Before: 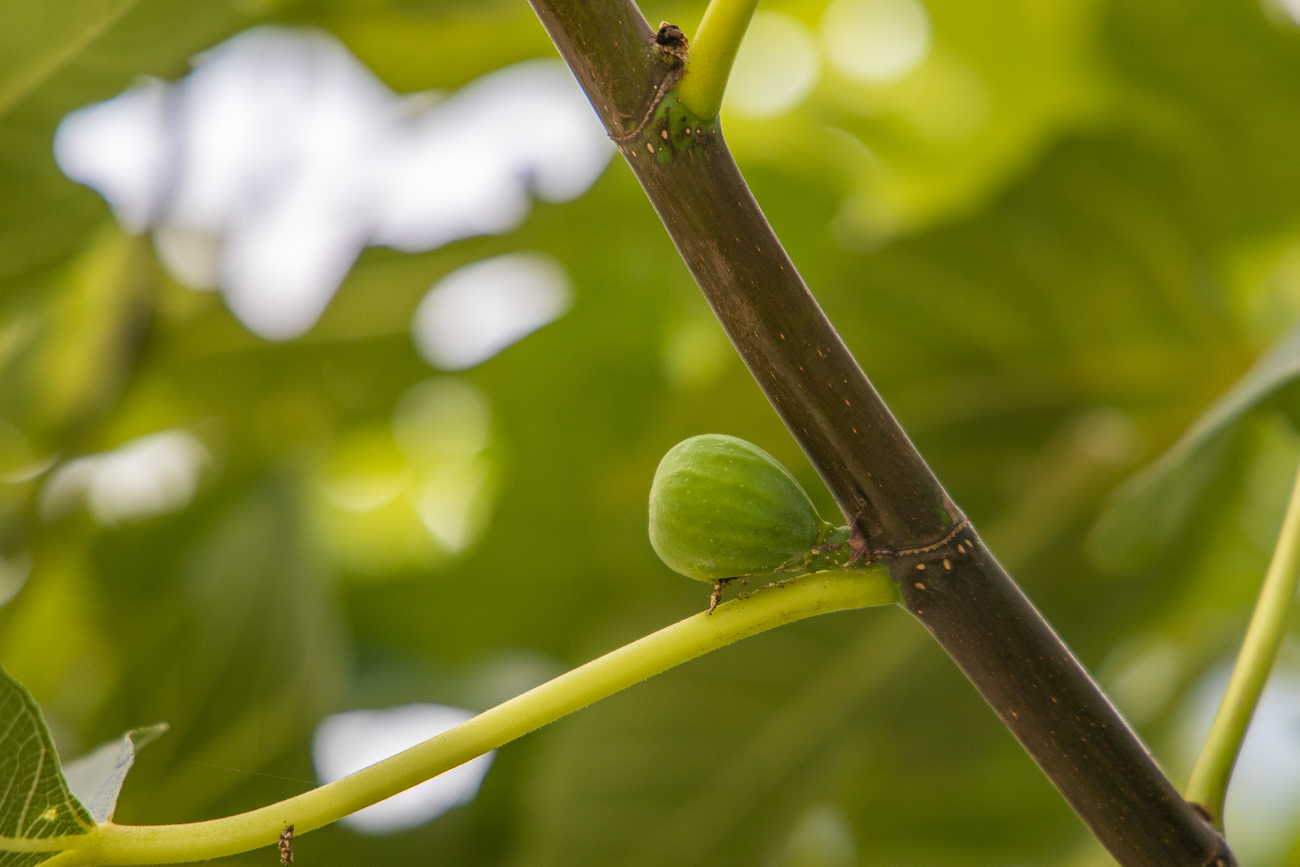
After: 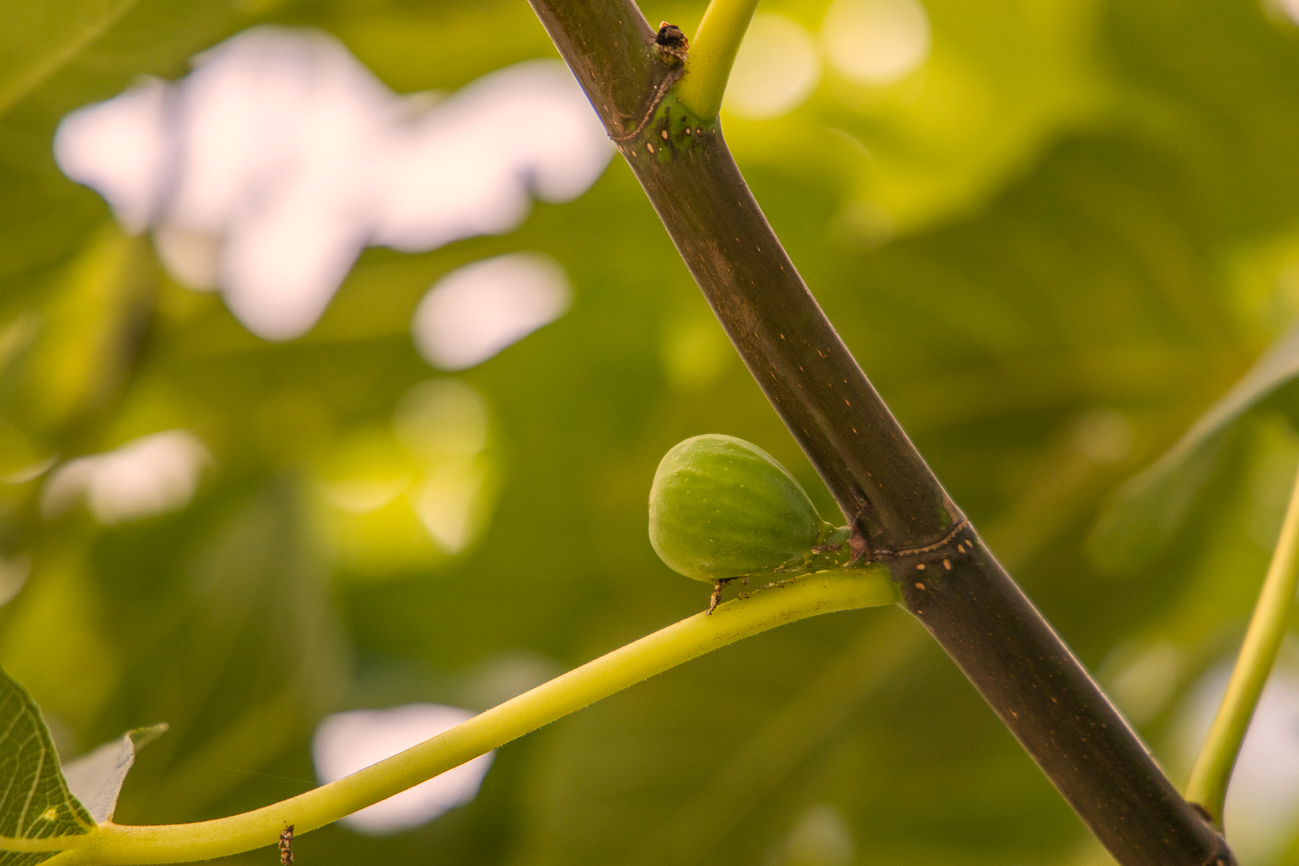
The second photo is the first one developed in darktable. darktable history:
crop: left 0.013%
color correction: highlights a* 11.2, highlights b* 11.6
